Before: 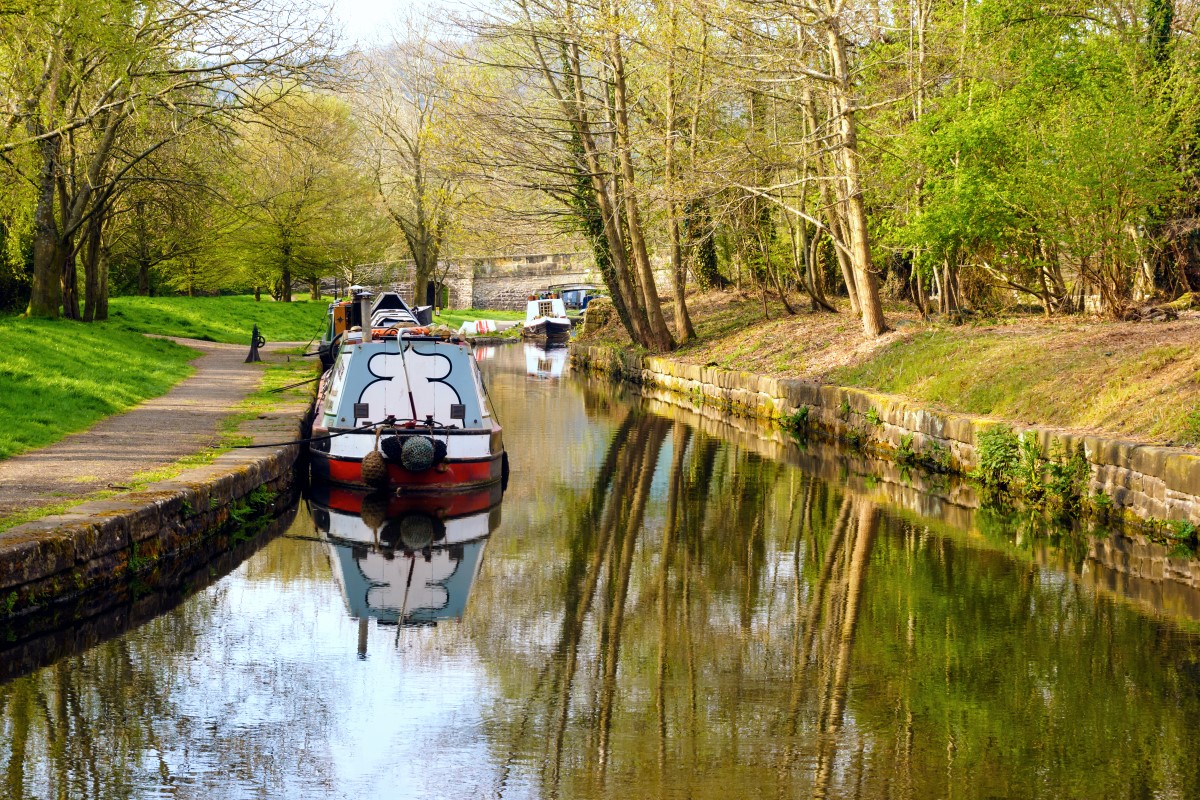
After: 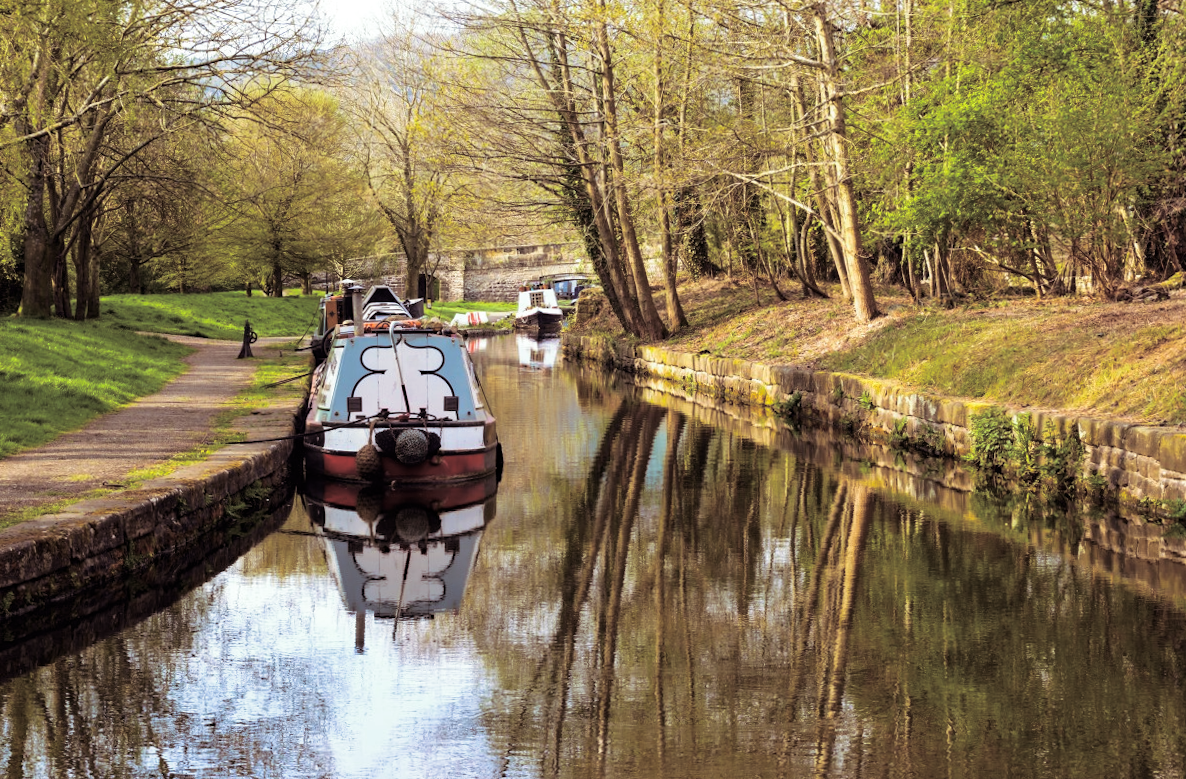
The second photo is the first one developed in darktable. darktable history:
haze removal: compatibility mode true, adaptive false
rotate and perspective: rotation -1°, crop left 0.011, crop right 0.989, crop top 0.025, crop bottom 0.975
split-toning: shadows › saturation 0.24, highlights › hue 54°, highlights › saturation 0.24
